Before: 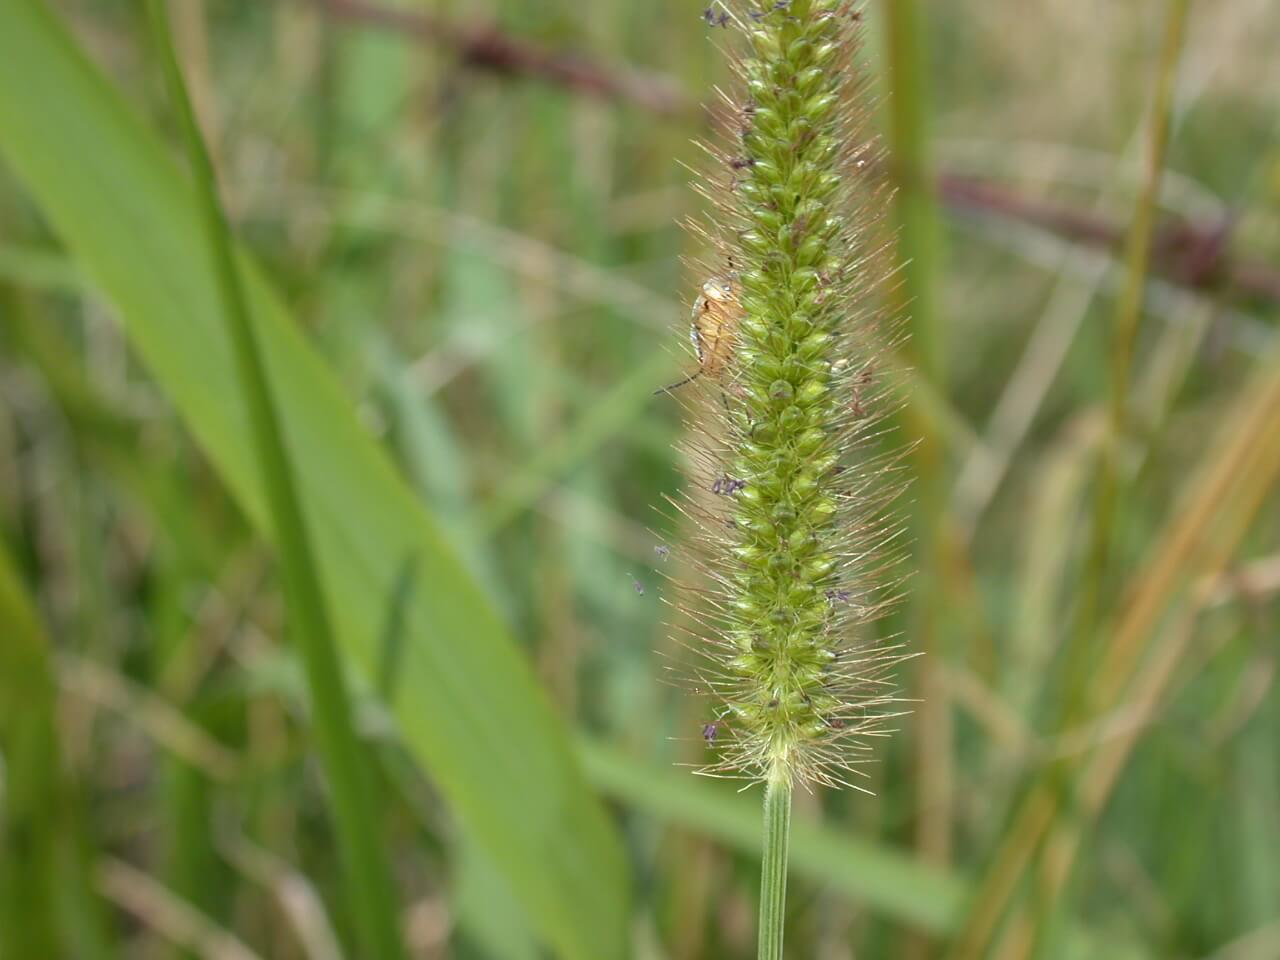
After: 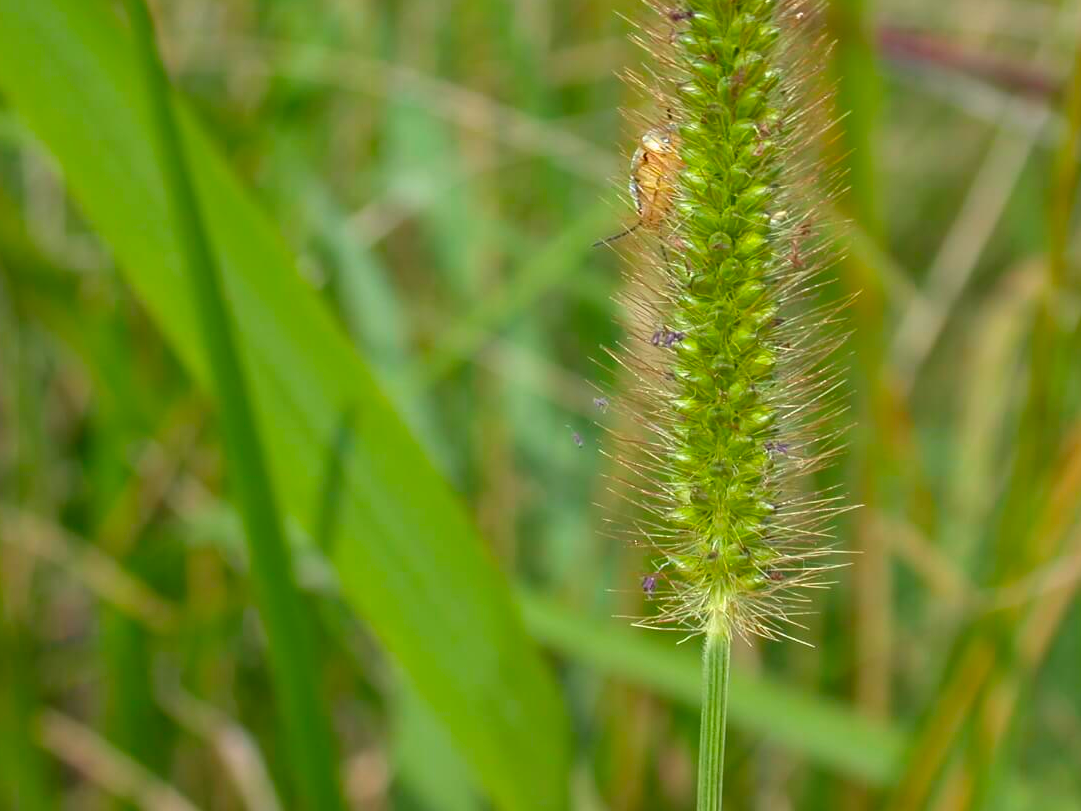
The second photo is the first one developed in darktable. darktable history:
contrast brightness saturation: saturation 0.5
shadows and highlights: low approximation 0.01, soften with gaussian
crop and rotate: left 4.842%, top 15.51%, right 10.668%
